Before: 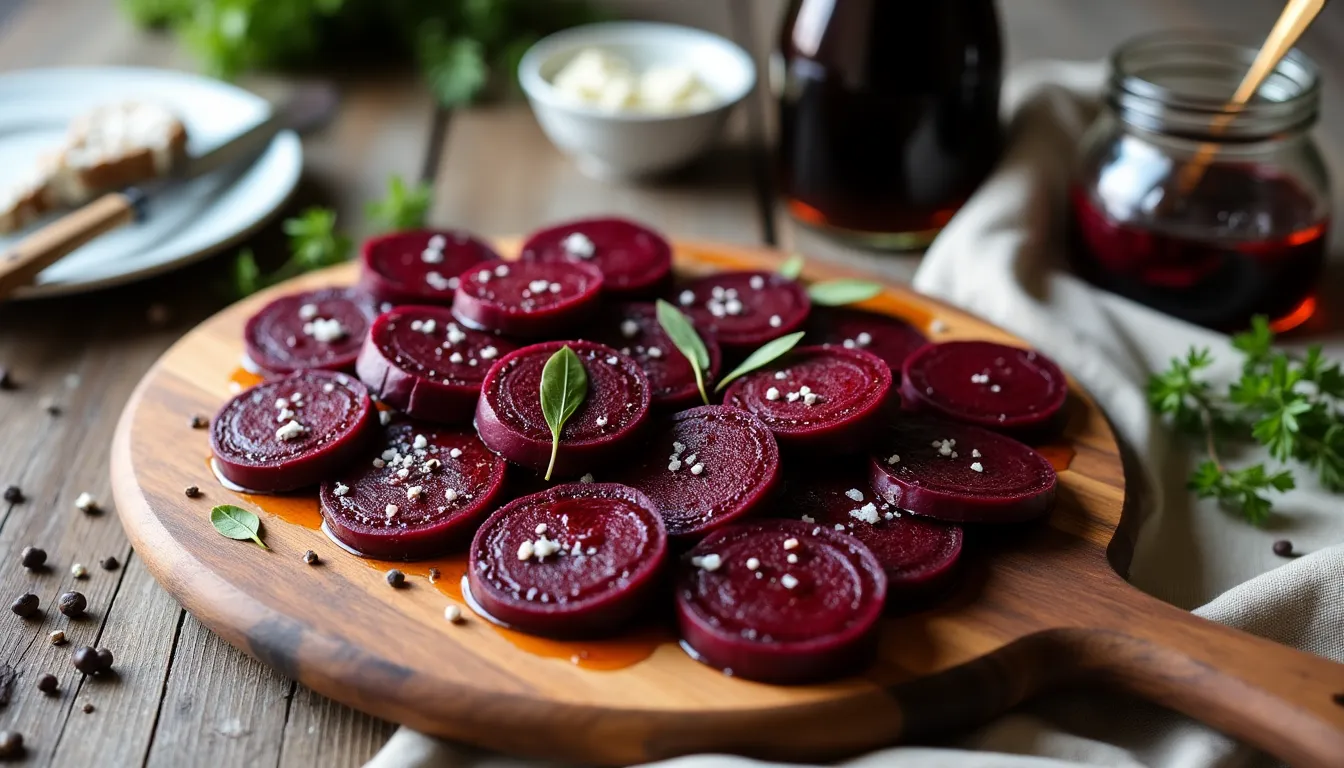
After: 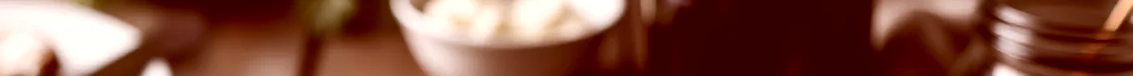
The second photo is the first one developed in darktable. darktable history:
crop and rotate: left 9.644%, top 9.491%, right 6.021%, bottom 80.509%
color balance rgb: perceptual saturation grading › highlights -31.88%, perceptual saturation grading › mid-tones 5.8%, perceptual saturation grading › shadows 18.12%, perceptual brilliance grading › highlights 3.62%, perceptual brilliance grading › mid-tones -18.12%, perceptual brilliance grading › shadows -41.3%
color correction: highlights a* 9.03, highlights b* 8.71, shadows a* 40, shadows b* 40, saturation 0.8
